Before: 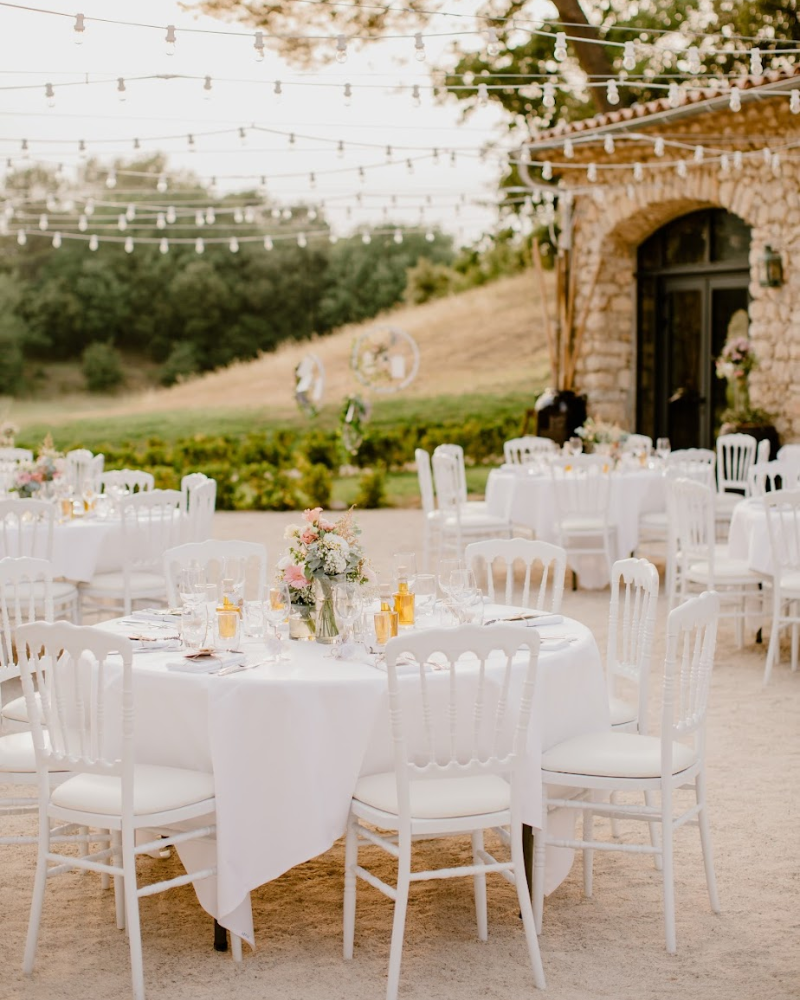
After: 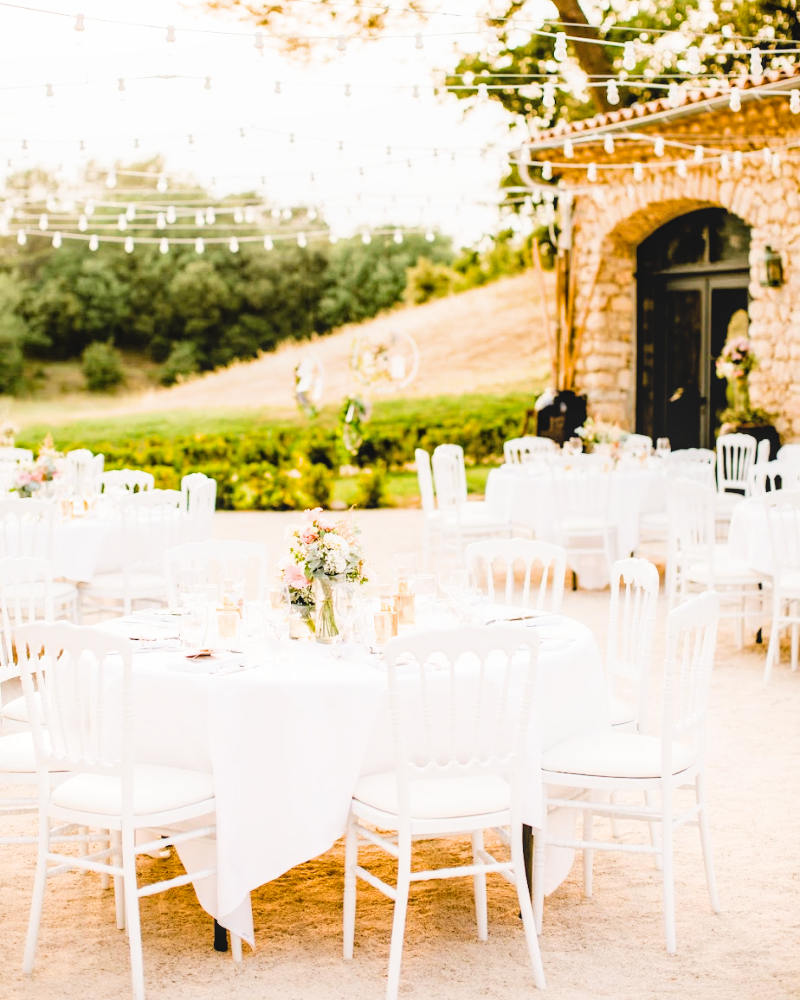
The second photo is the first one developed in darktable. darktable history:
local contrast: detail 110%
color balance rgb: perceptual saturation grading › global saturation 20%, global vibrance 20%
exposure: black level correction 0, exposure 1.2 EV, compensate highlight preservation false
filmic rgb: black relative exposure -5 EV, white relative exposure 3.5 EV, hardness 3.19, contrast 1.3, highlights saturation mix -50%
